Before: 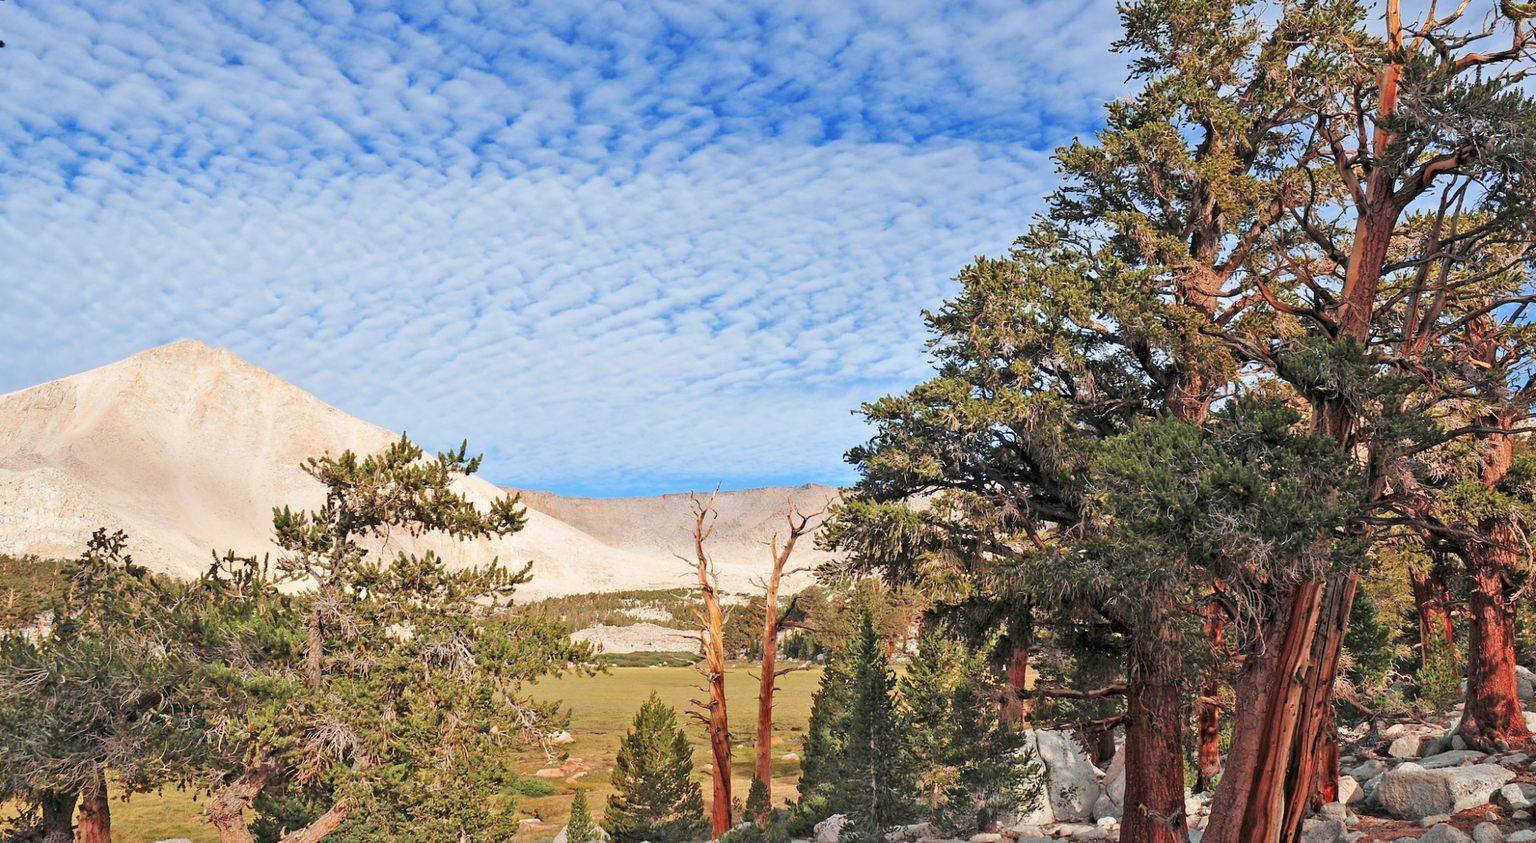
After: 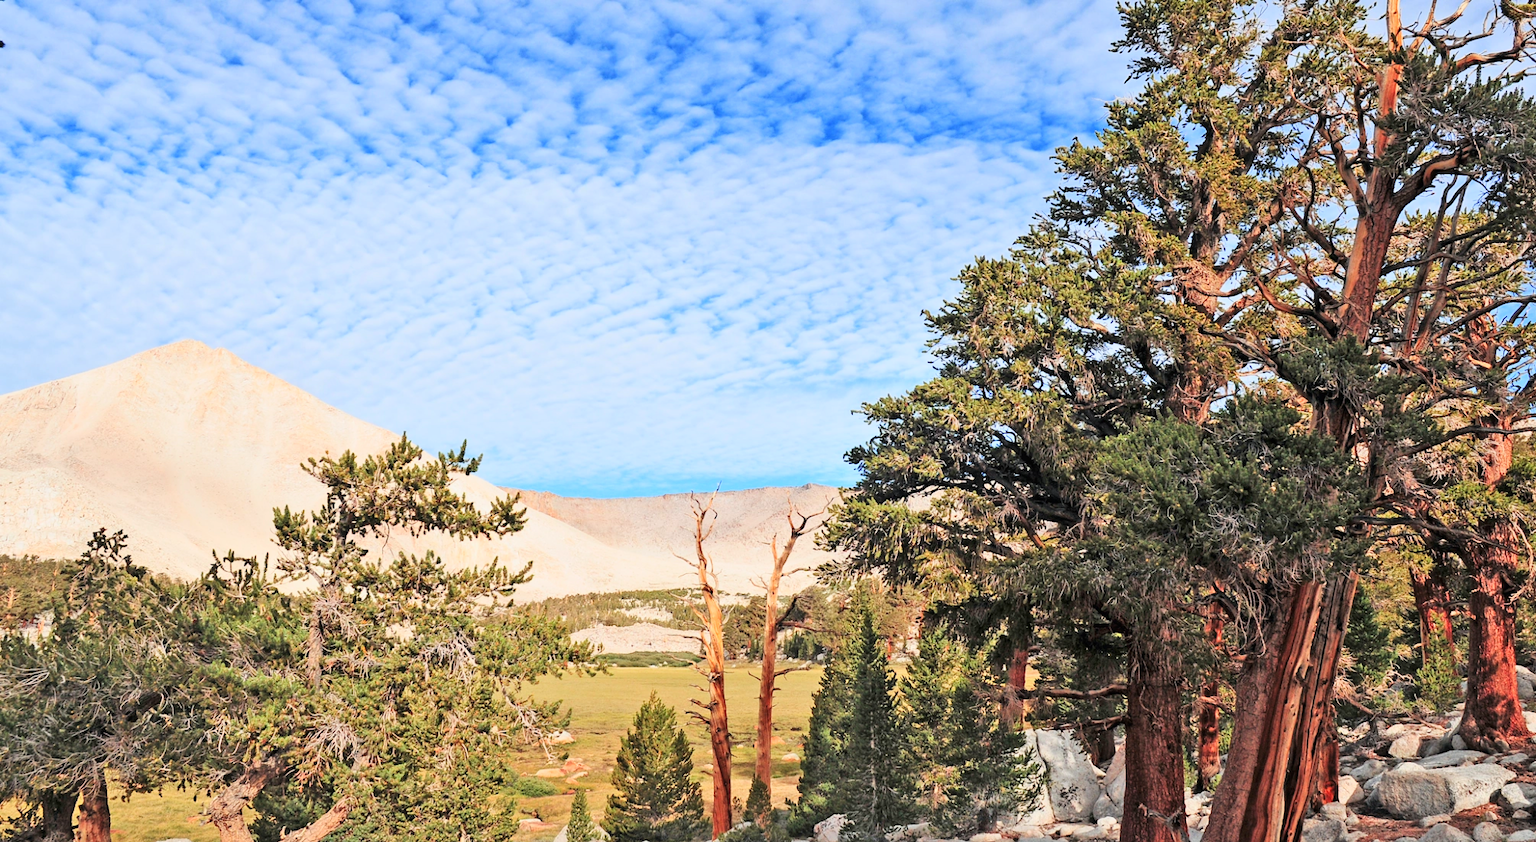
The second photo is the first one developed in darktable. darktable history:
tone curve: curves: ch0 [(0, 0) (0.131, 0.116) (0.316, 0.345) (0.501, 0.584) (0.629, 0.732) (0.812, 0.888) (1, 0.974)]; ch1 [(0, 0) (0.366, 0.367) (0.475, 0.453) (0.494, 0.497) (0.504, 0.503) (0.553, 0.584) (1, 1)]; ch2 [(0, 0) (0.333, 0.346) (0.375, 0.375) (0.424, 0.43) (0.476, 0.492) (0.502, 0.501) (0.533, 0.556) (0.566, 0.599) (0.614, 0.653) (1, 1)], color space Lab, linked channels, preserve colors none
